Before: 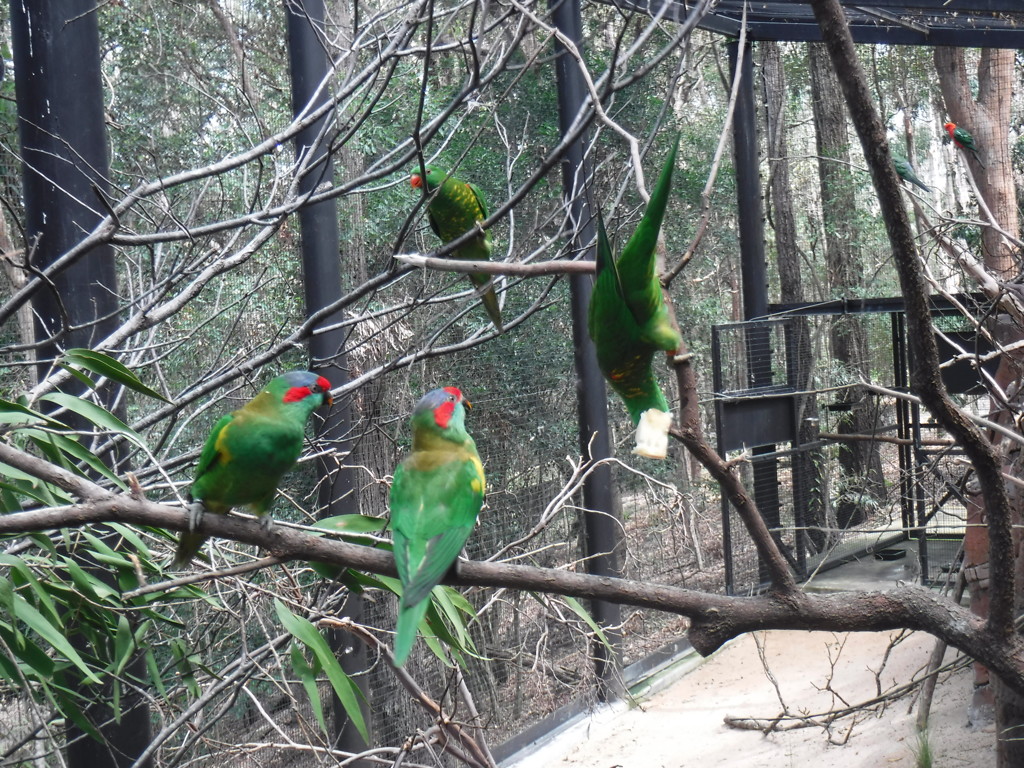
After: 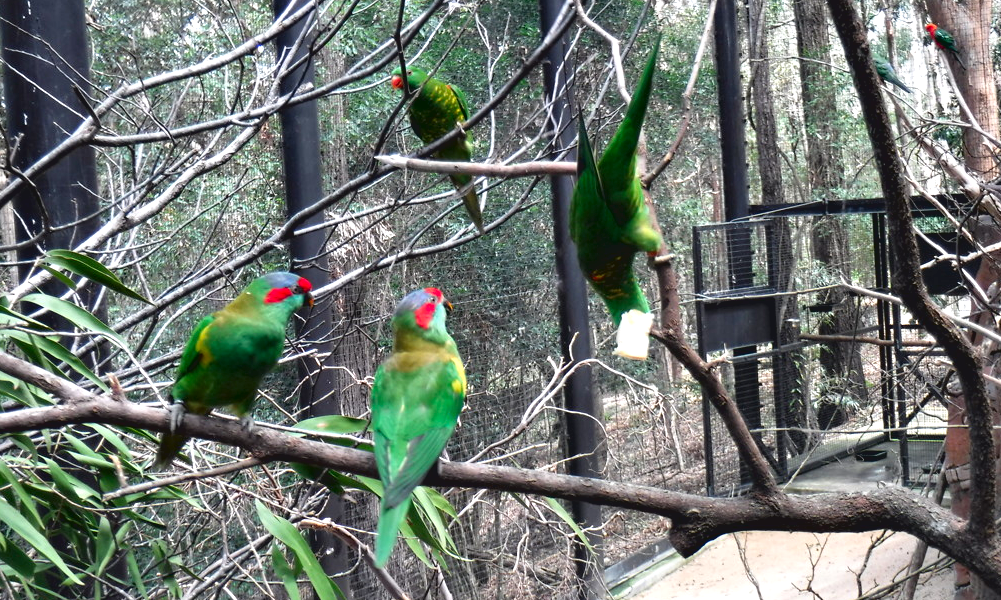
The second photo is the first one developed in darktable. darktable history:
contrast equalizer: octaves 7, y [[0.6 ×6], [0.55 ×6], [0 ×6], [0 ×6], [0 ×6]]
contrast brightness saturation: contrast -0.094, brightness 0.045, saturation 0.078
crop and rotate: left 1.879%, top 12.924%, right 0.308%, bottom 8.887%
